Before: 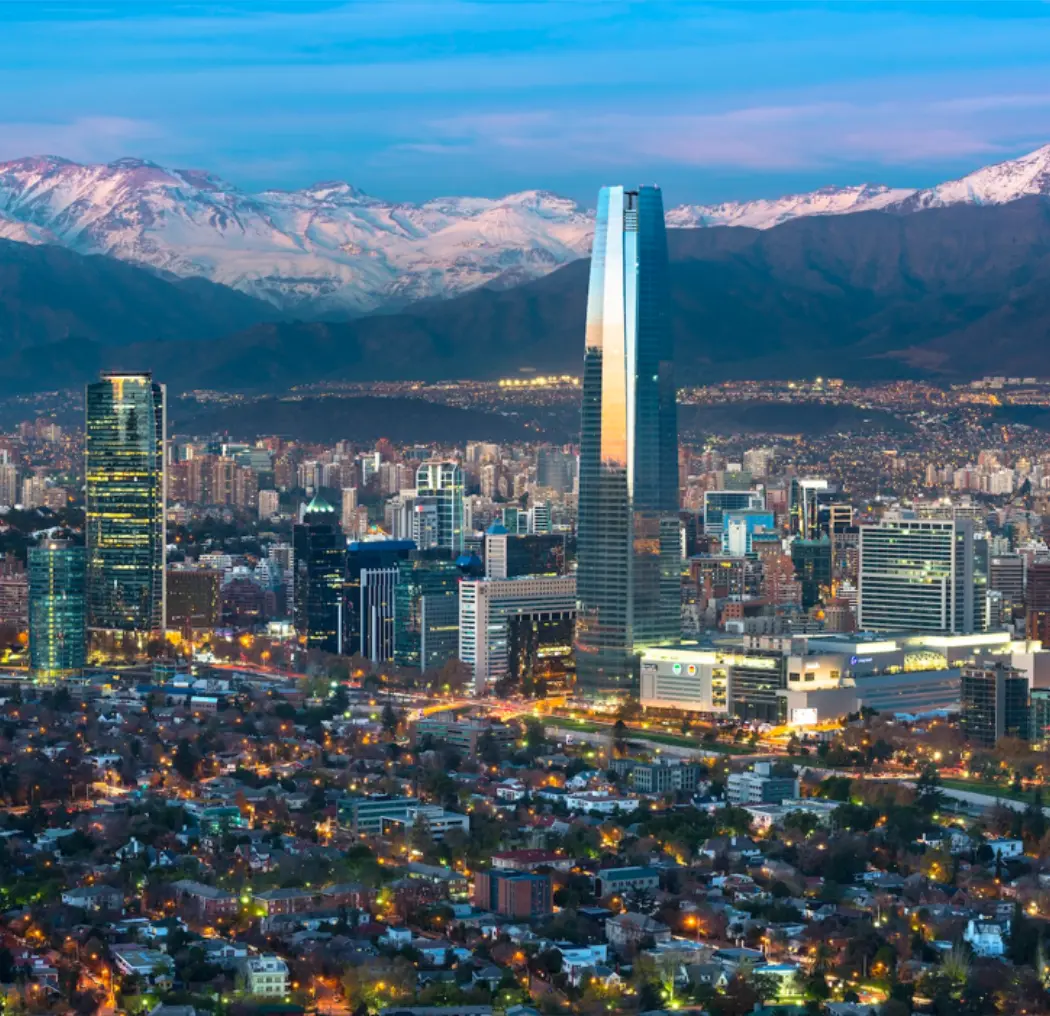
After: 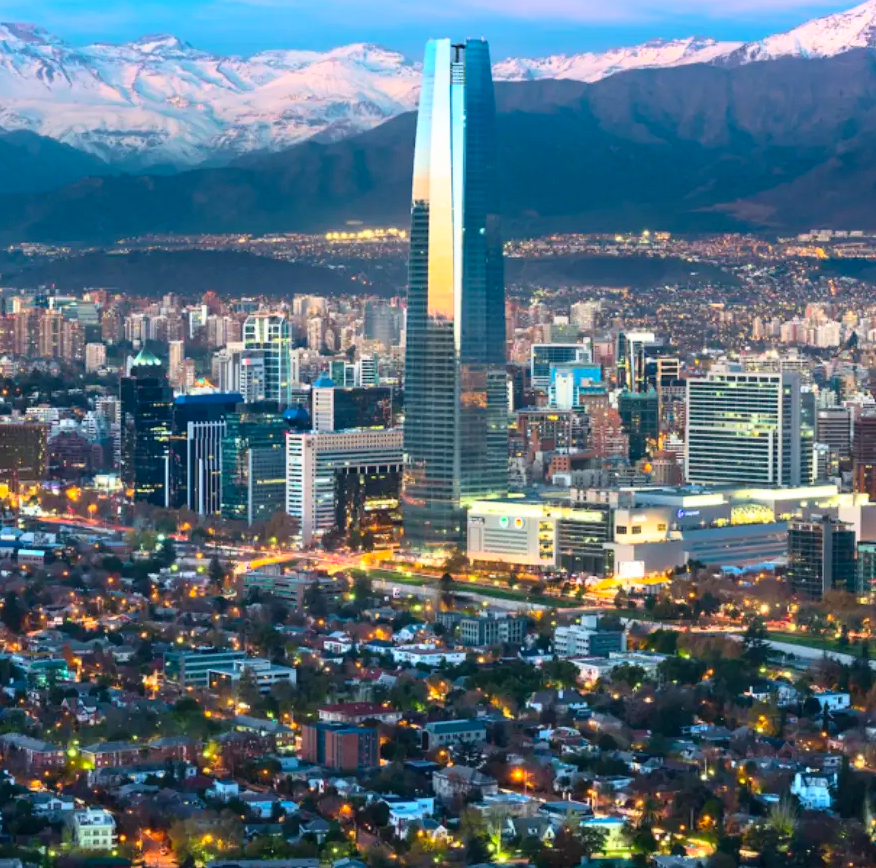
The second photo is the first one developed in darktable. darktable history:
crop: left 16.505%, top 14.51%
contrast brightness saturation: contrast 0.203, brightness 0.166, saturation 0.22
shadows and highlights: shadows -31.38, highlights 30.27
